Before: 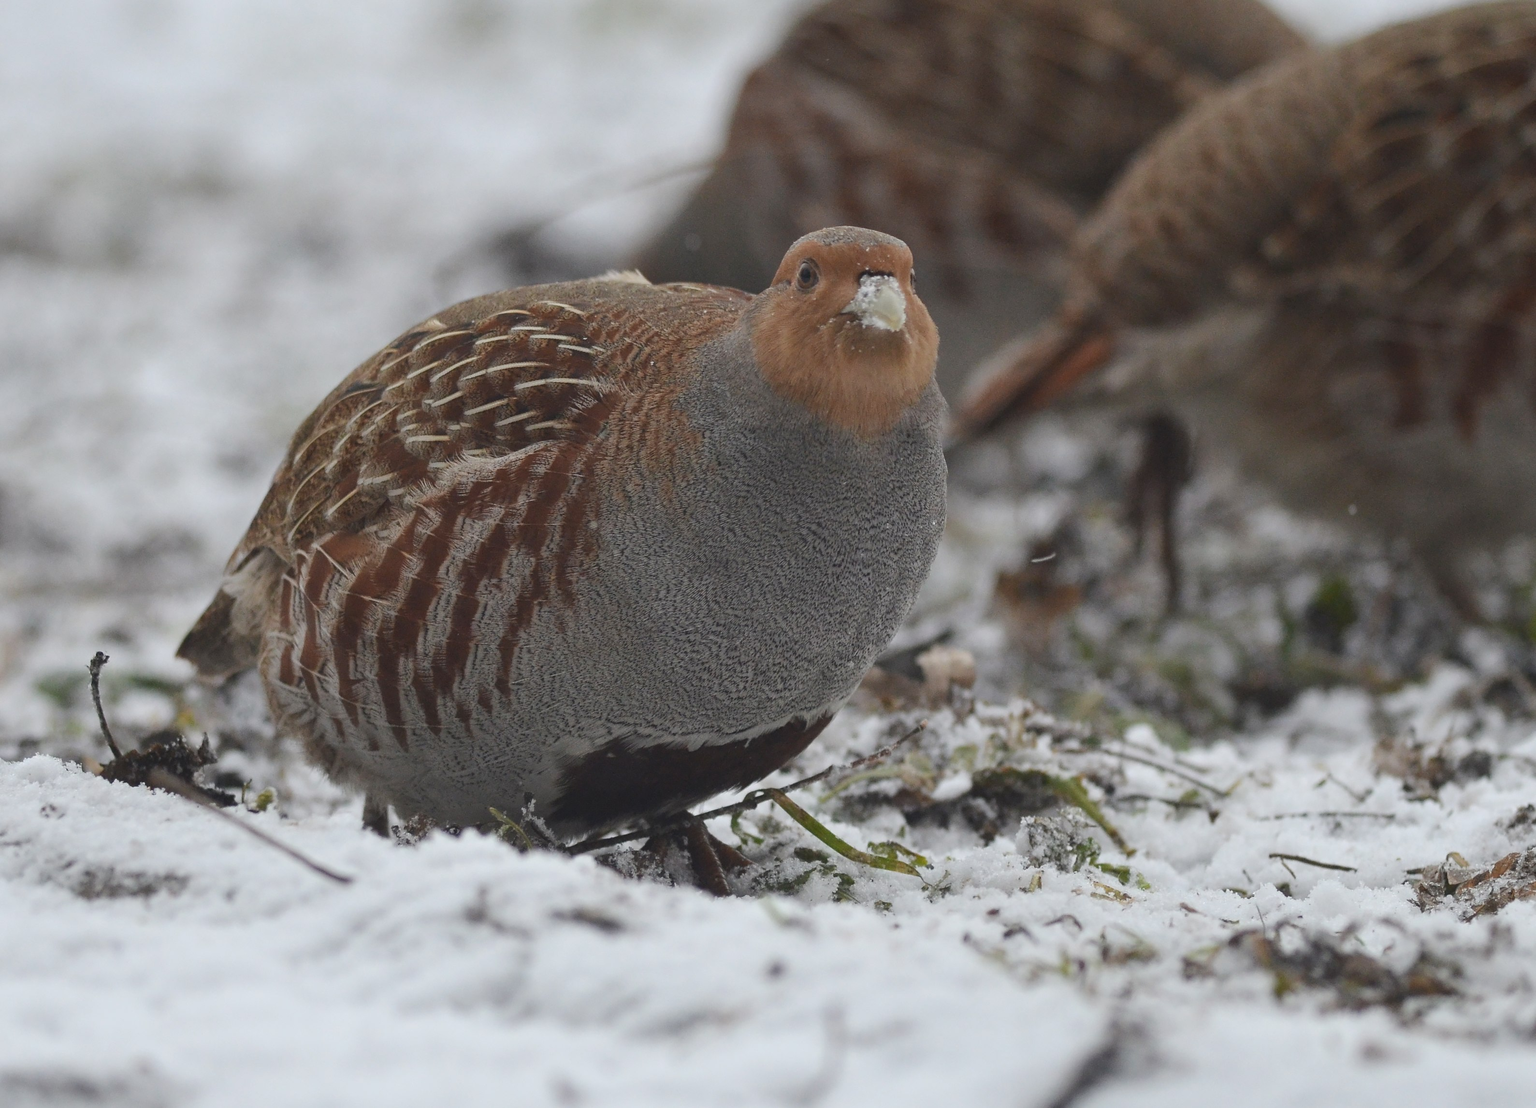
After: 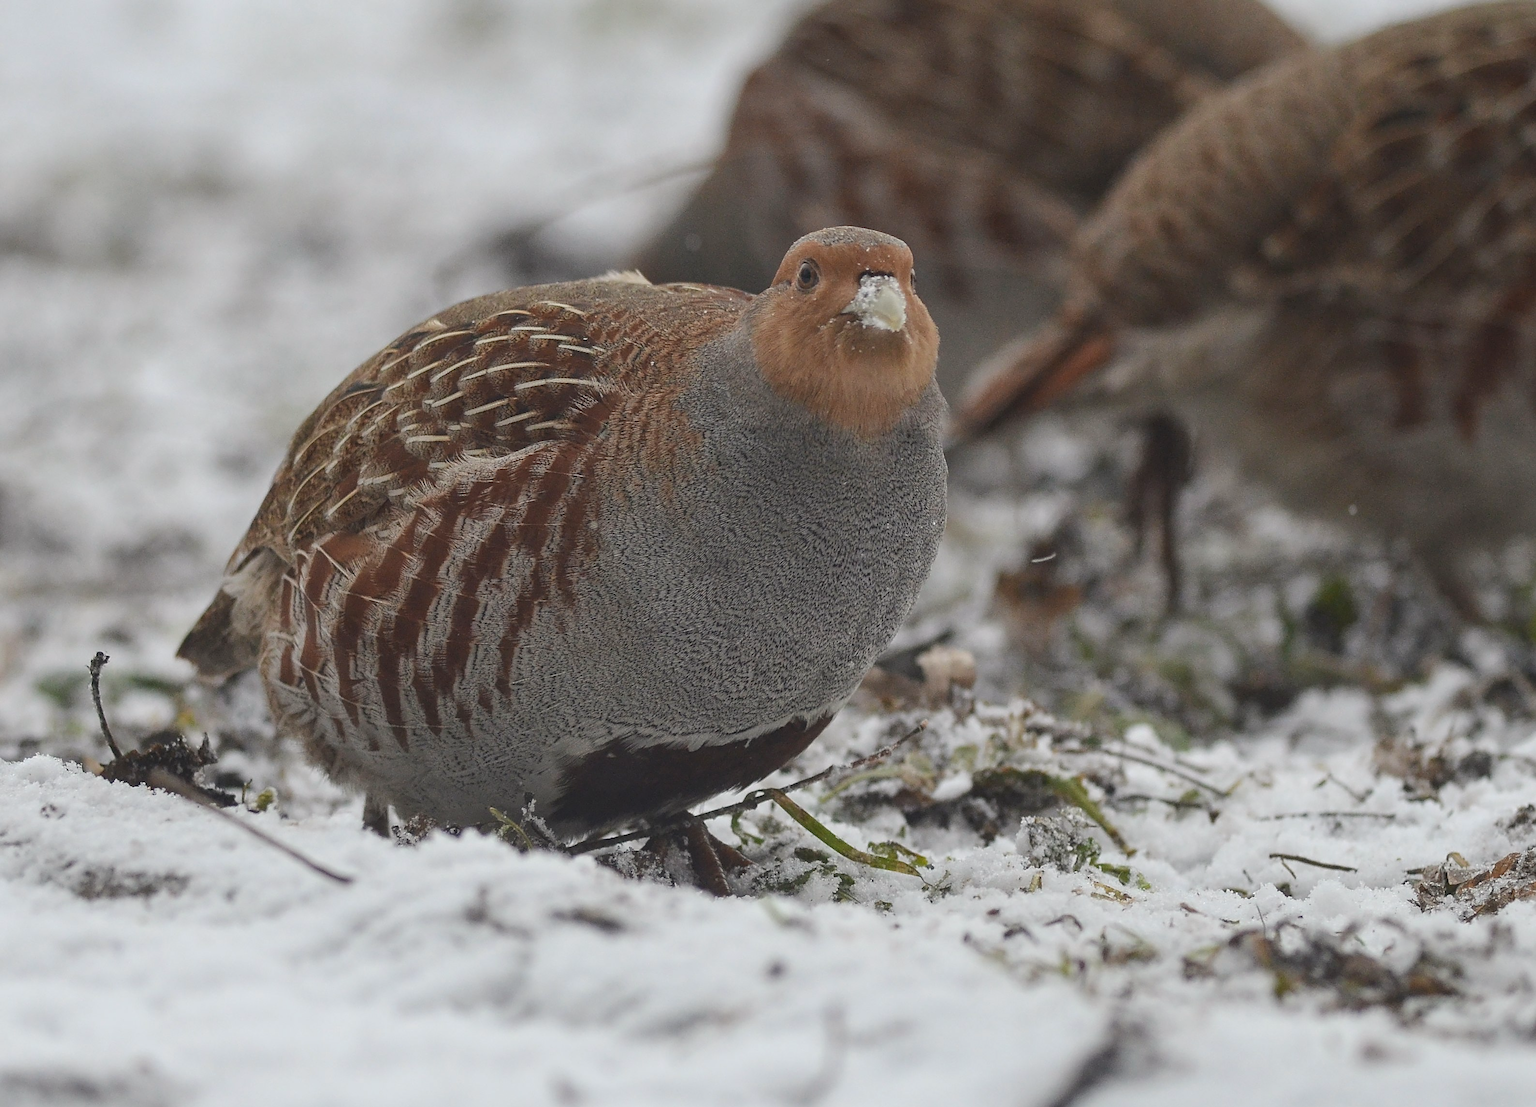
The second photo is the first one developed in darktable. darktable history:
local contrast: detail 110%
sharpen: on, module defaults
white balance: red 1.009, blue 0.985
